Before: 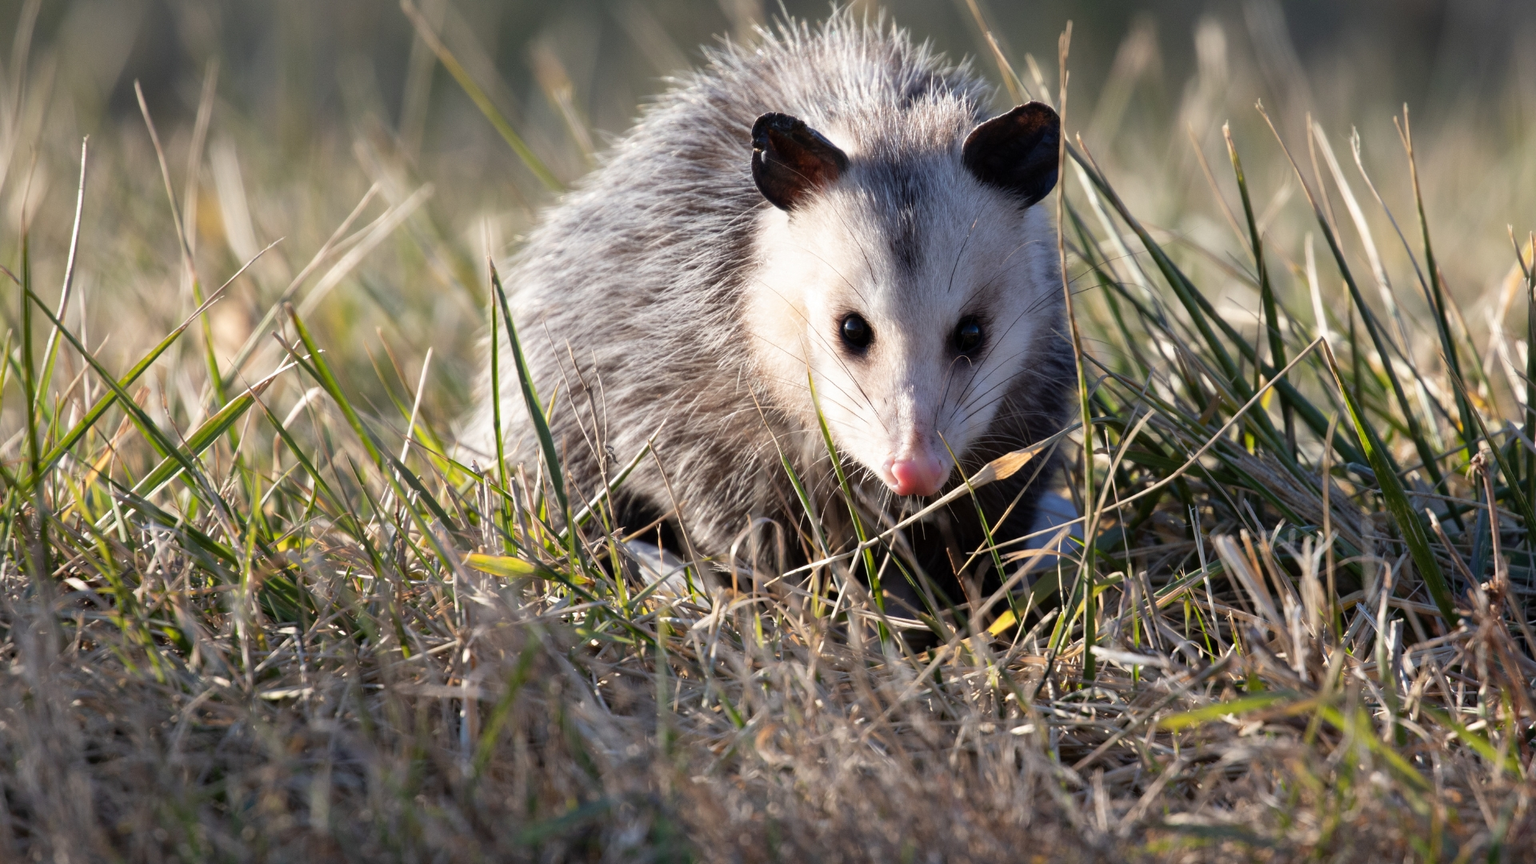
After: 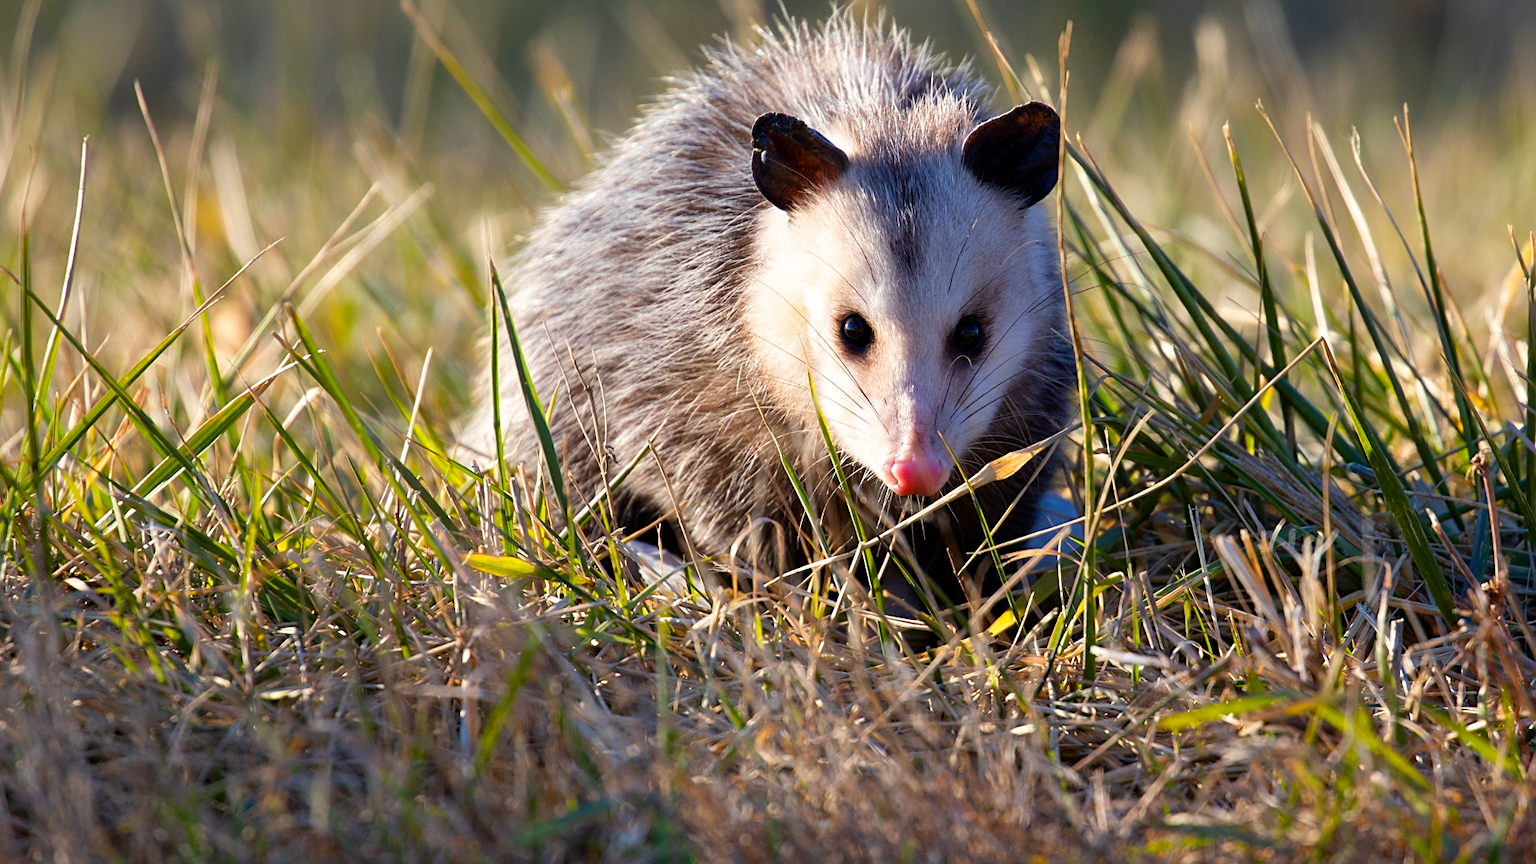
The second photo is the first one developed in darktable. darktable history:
contrast equalizer: y [[0.536, 0.565, 0.581, 0.516, 0.52, 0.491], [0.5 ×6], [0.5 ×6], [0 ×6], [0 ×6]], mix 0.139
exposure: compensate highlight preservation false
velvia: strength 50.71%, mid-tones bias 0.506
sharpen: on, module defaults
